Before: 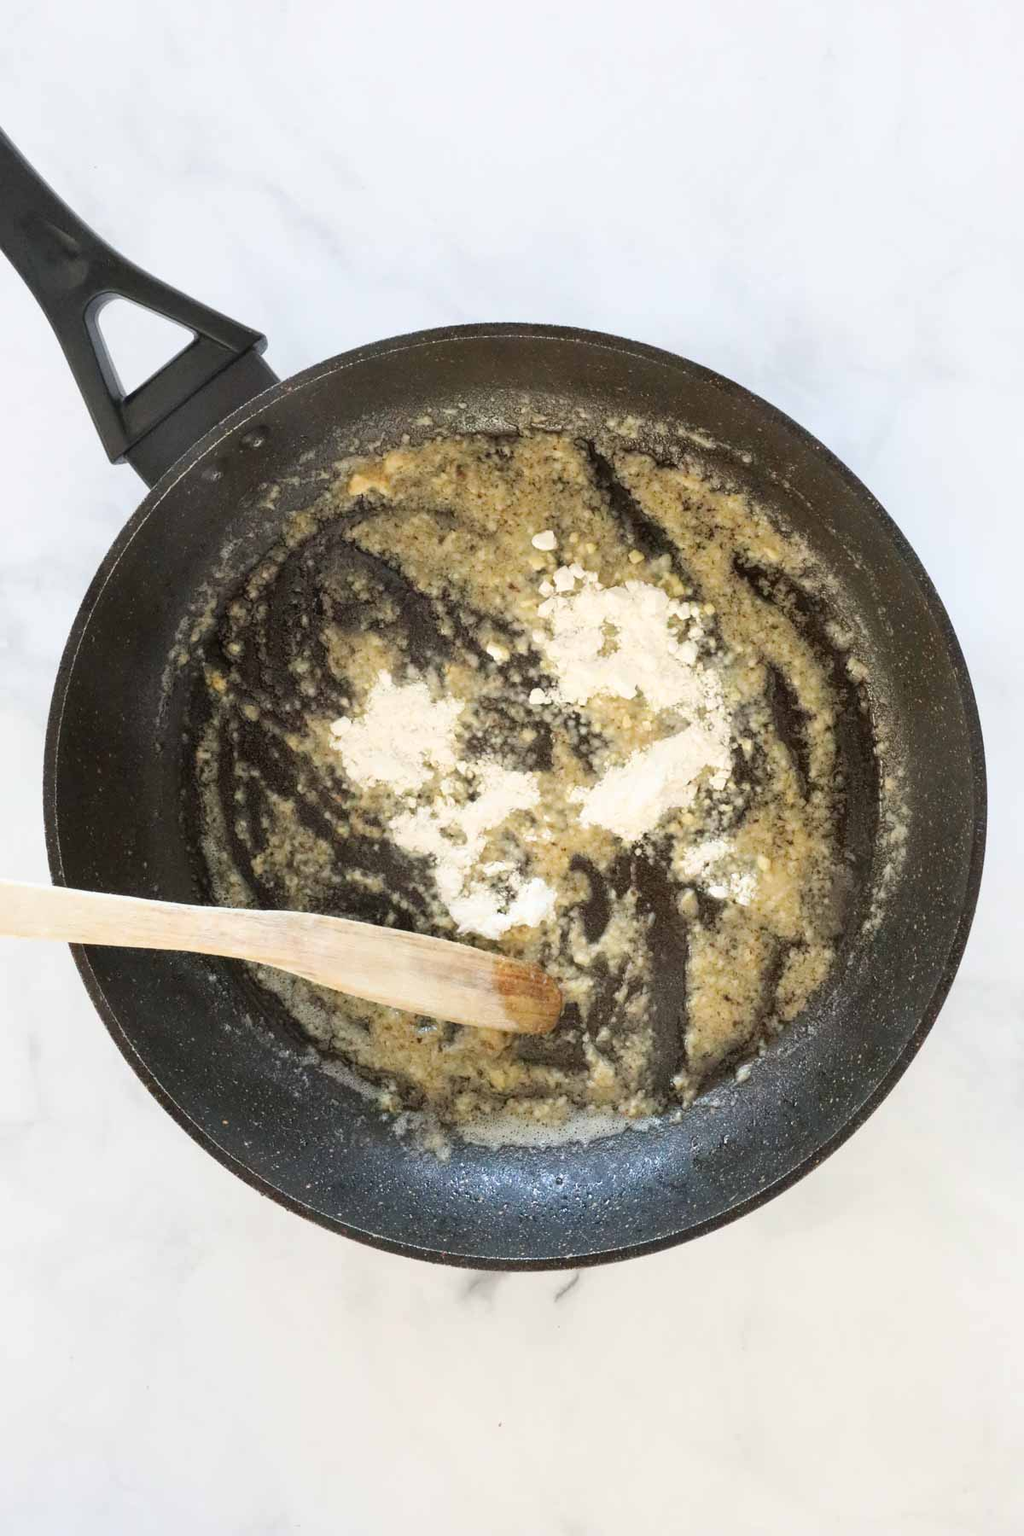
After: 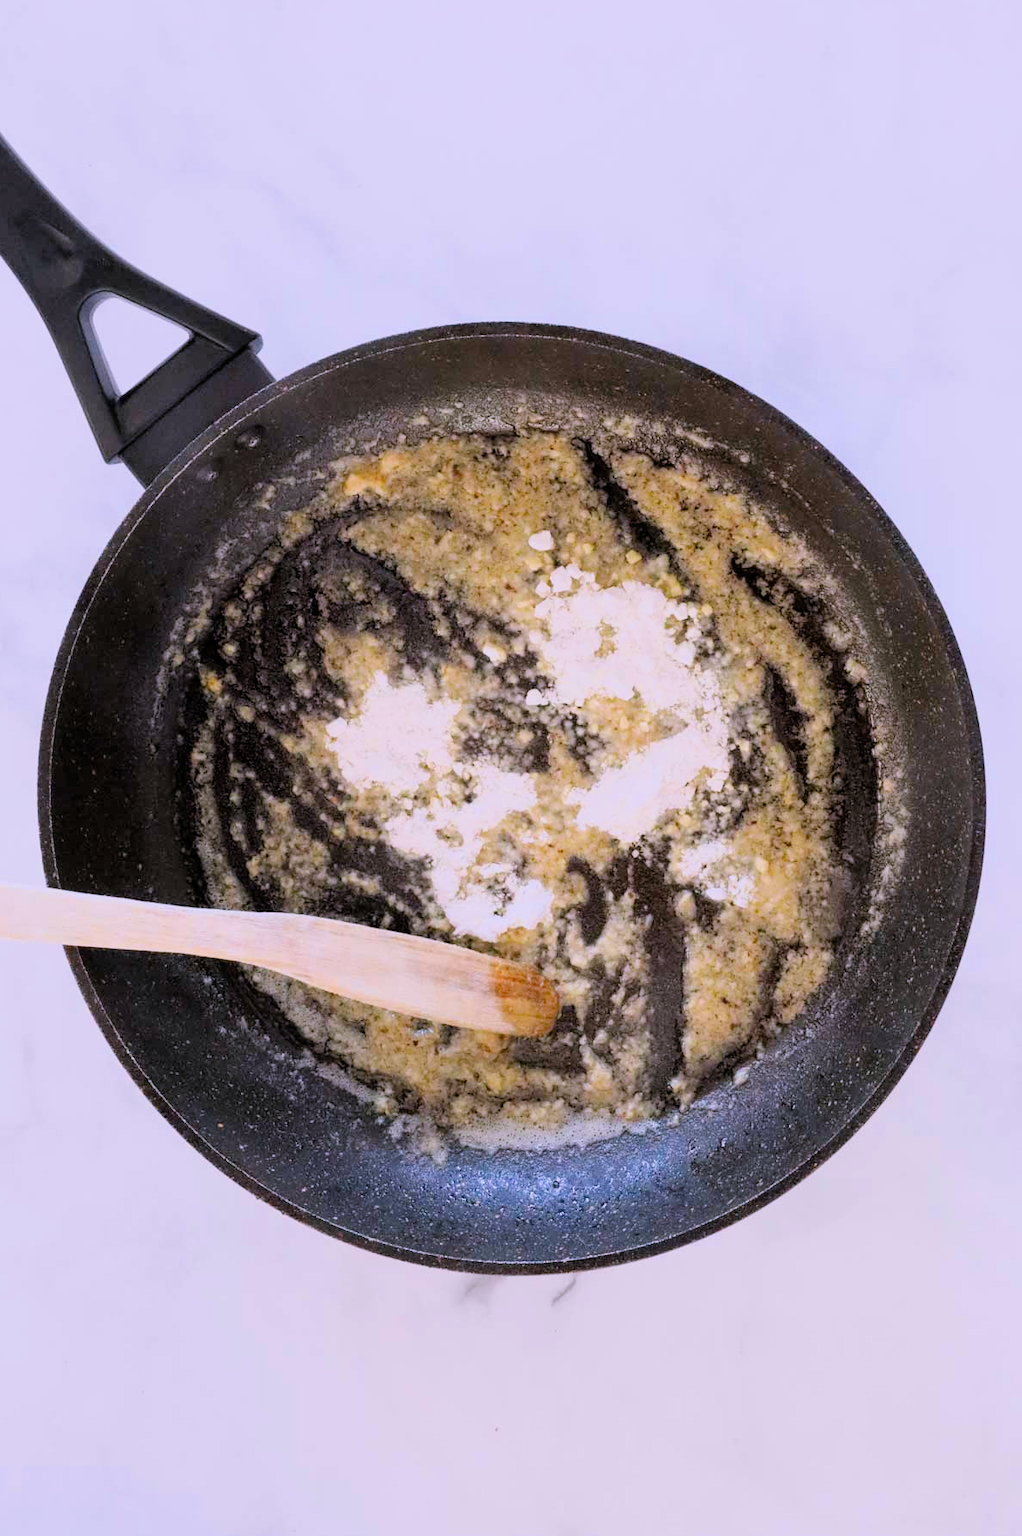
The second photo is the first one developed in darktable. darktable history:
filmic rgb: black relative exposure -7.75 EV, white relative exposure 4.4 EV, threshold 3 EV, target black luminance 0%, hardness 3.76, latitude 50.51%, contrast 1.074, highlights saturation mix 10%, shadows ↔ highlights balance -0.22%, color science v4 (2020), enable highlight reconstruction true
white balance: red 1.042, blue 1.17
crop and rotate: left 0.614%, top 0.179%, bottom 0.309%
